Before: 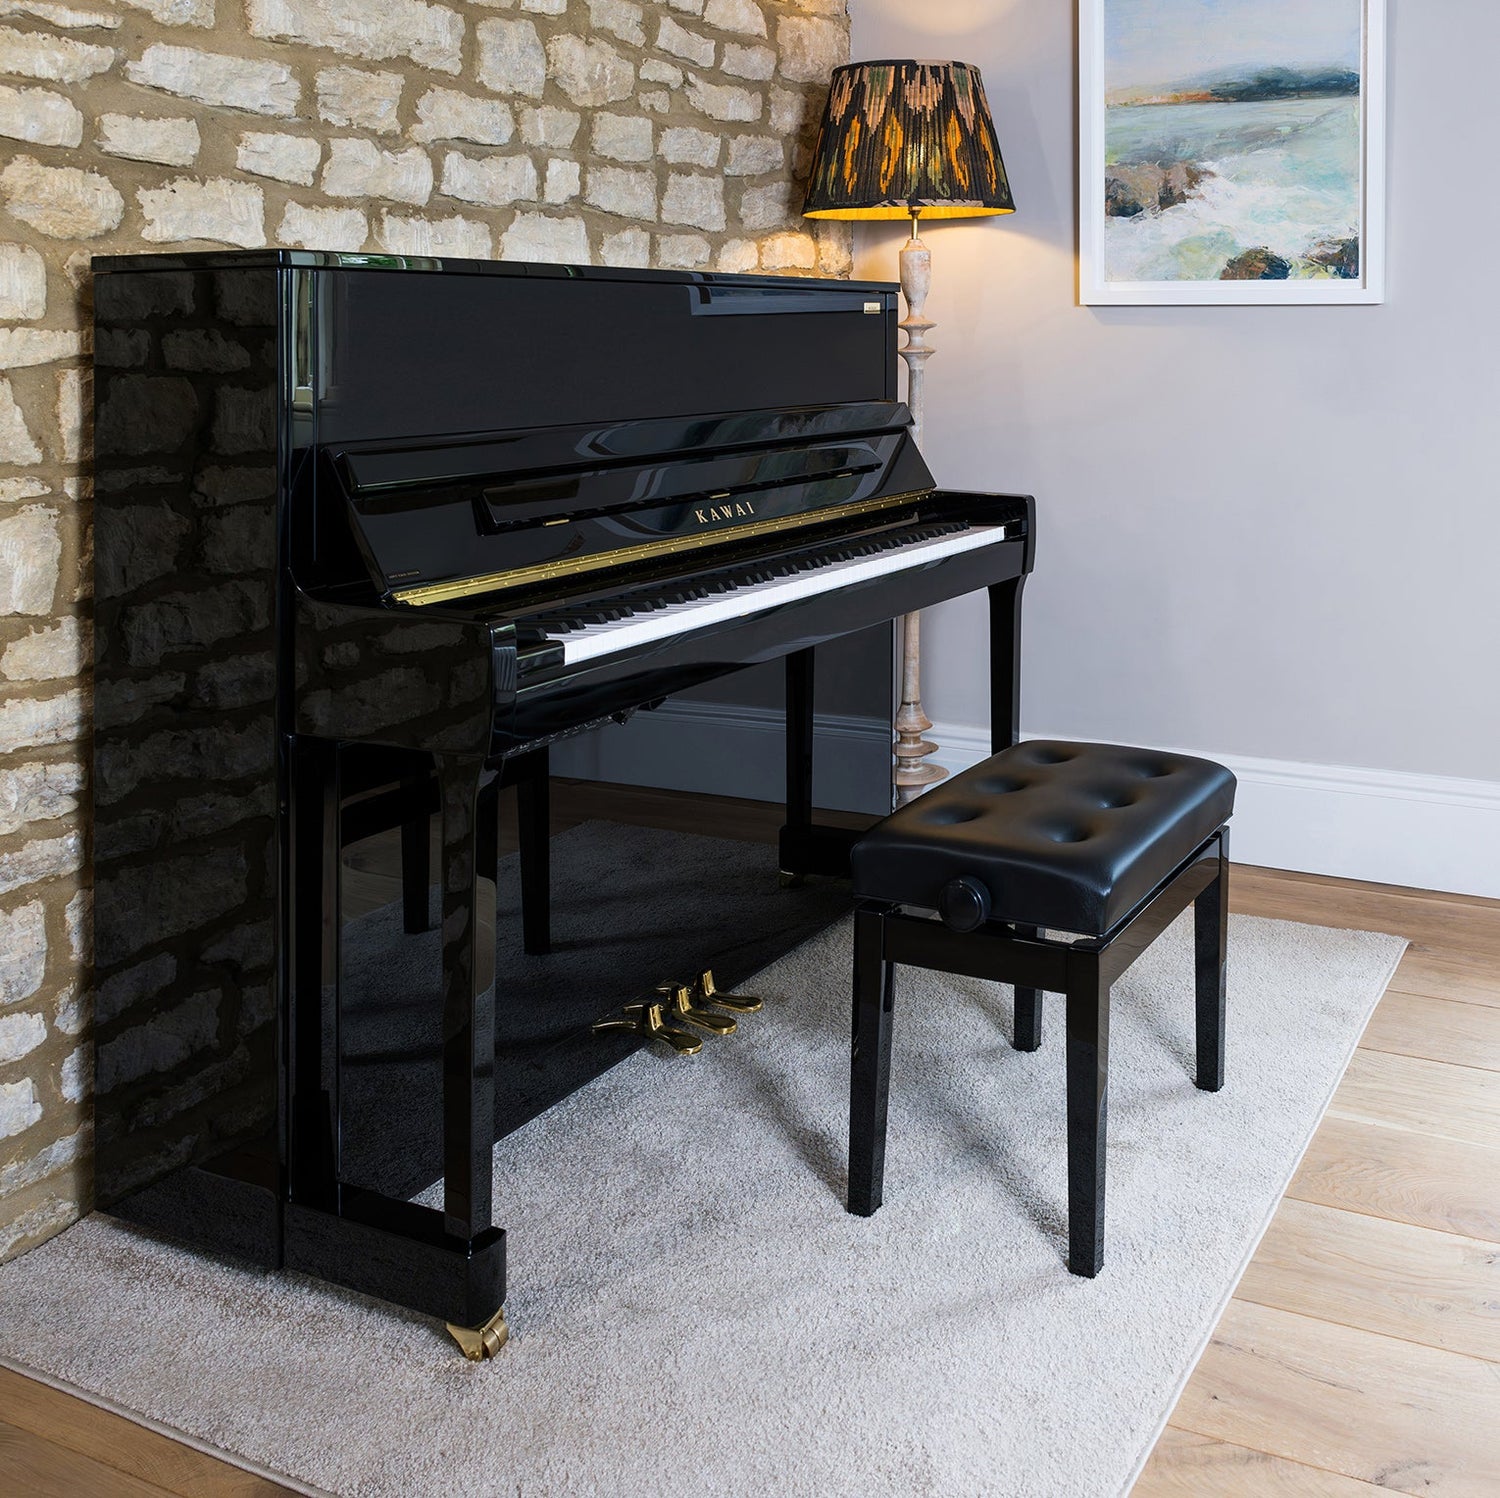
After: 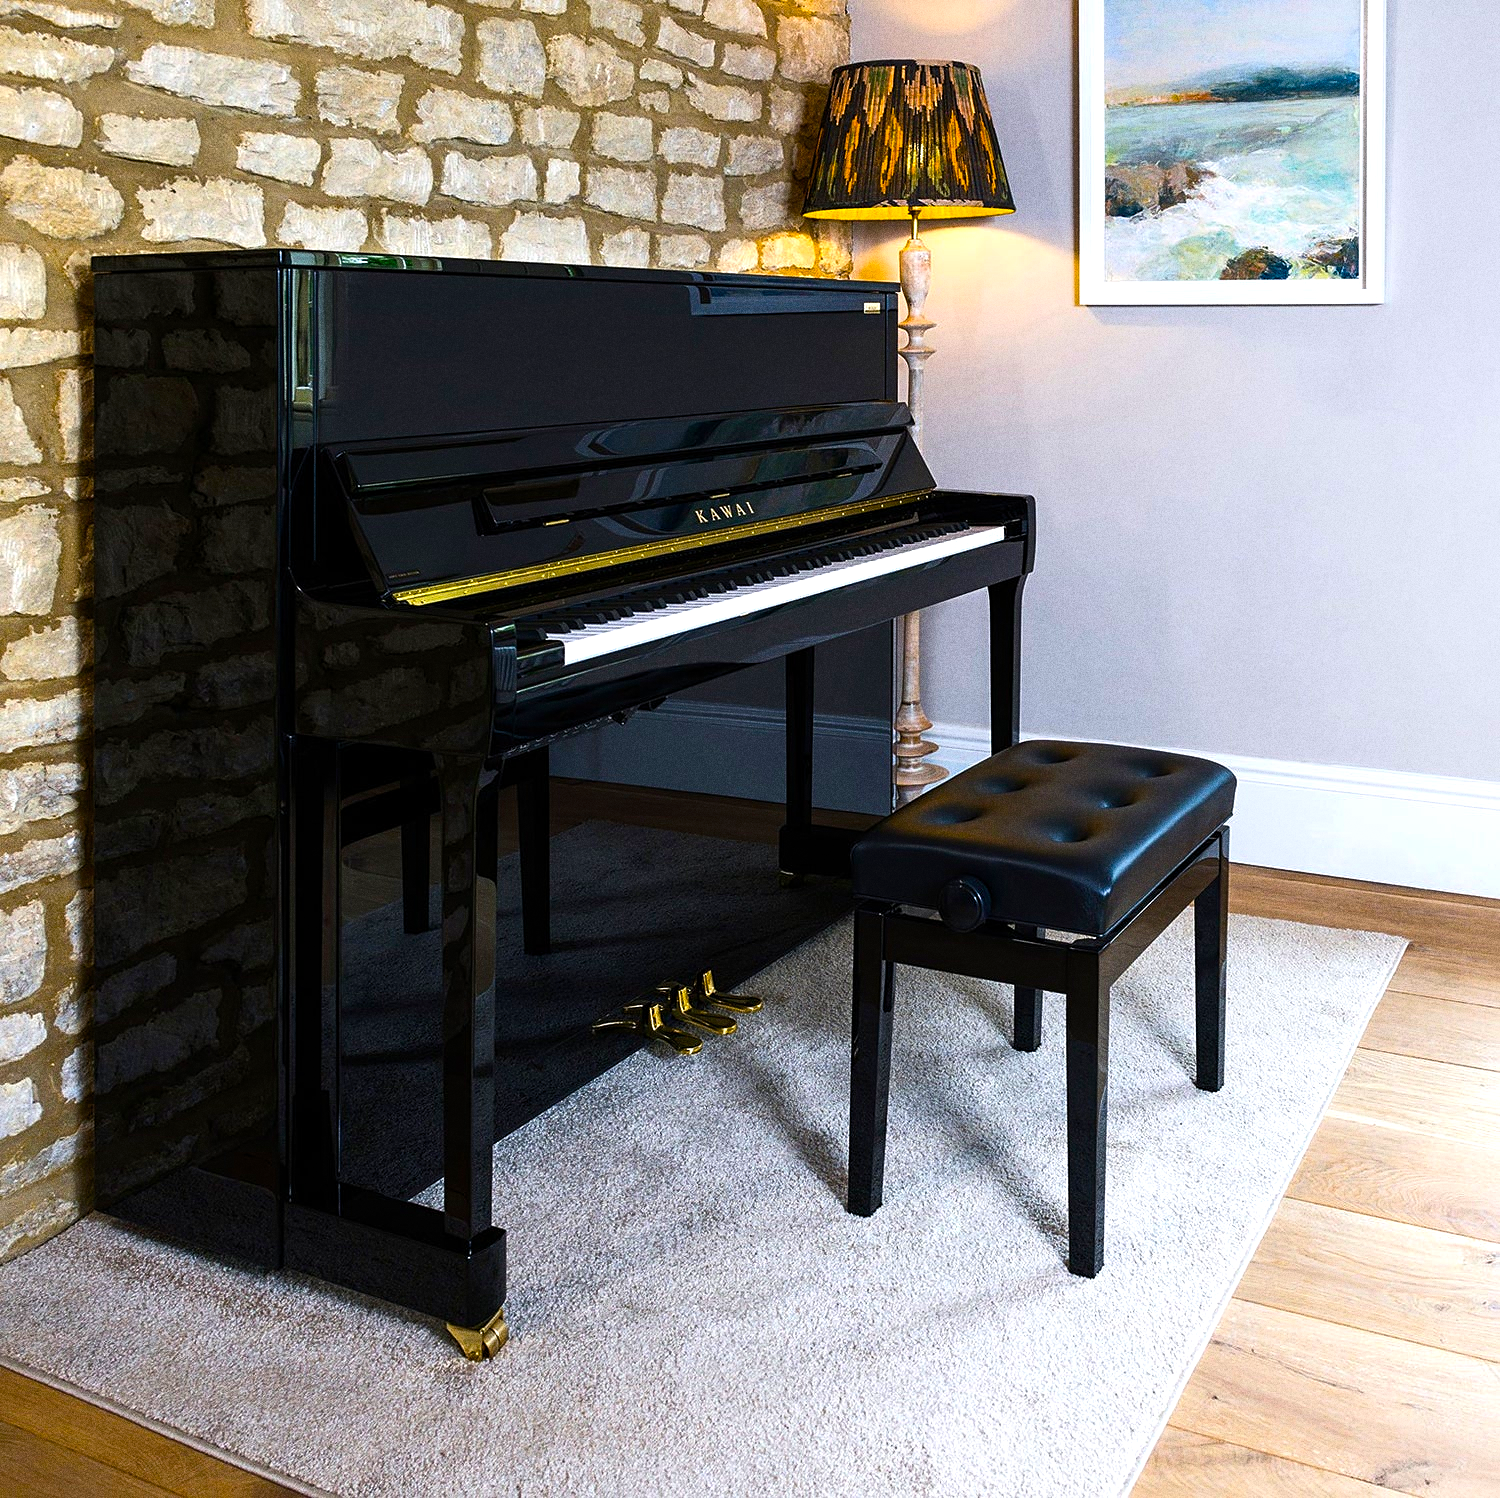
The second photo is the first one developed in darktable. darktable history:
sharpen: amount 0.2
color balance rgb: linear chroma grading › global chroma 9%, perceptual saturation grading › global saturation 36%, perceptual saturation grading › shadows 35%, perceptual brilliance grading › global brilliance 15%, perceptual brilliance grading › shadows -35%, global vibrance 15%
grain: coarseness 0.09 ISO, strength 40%
